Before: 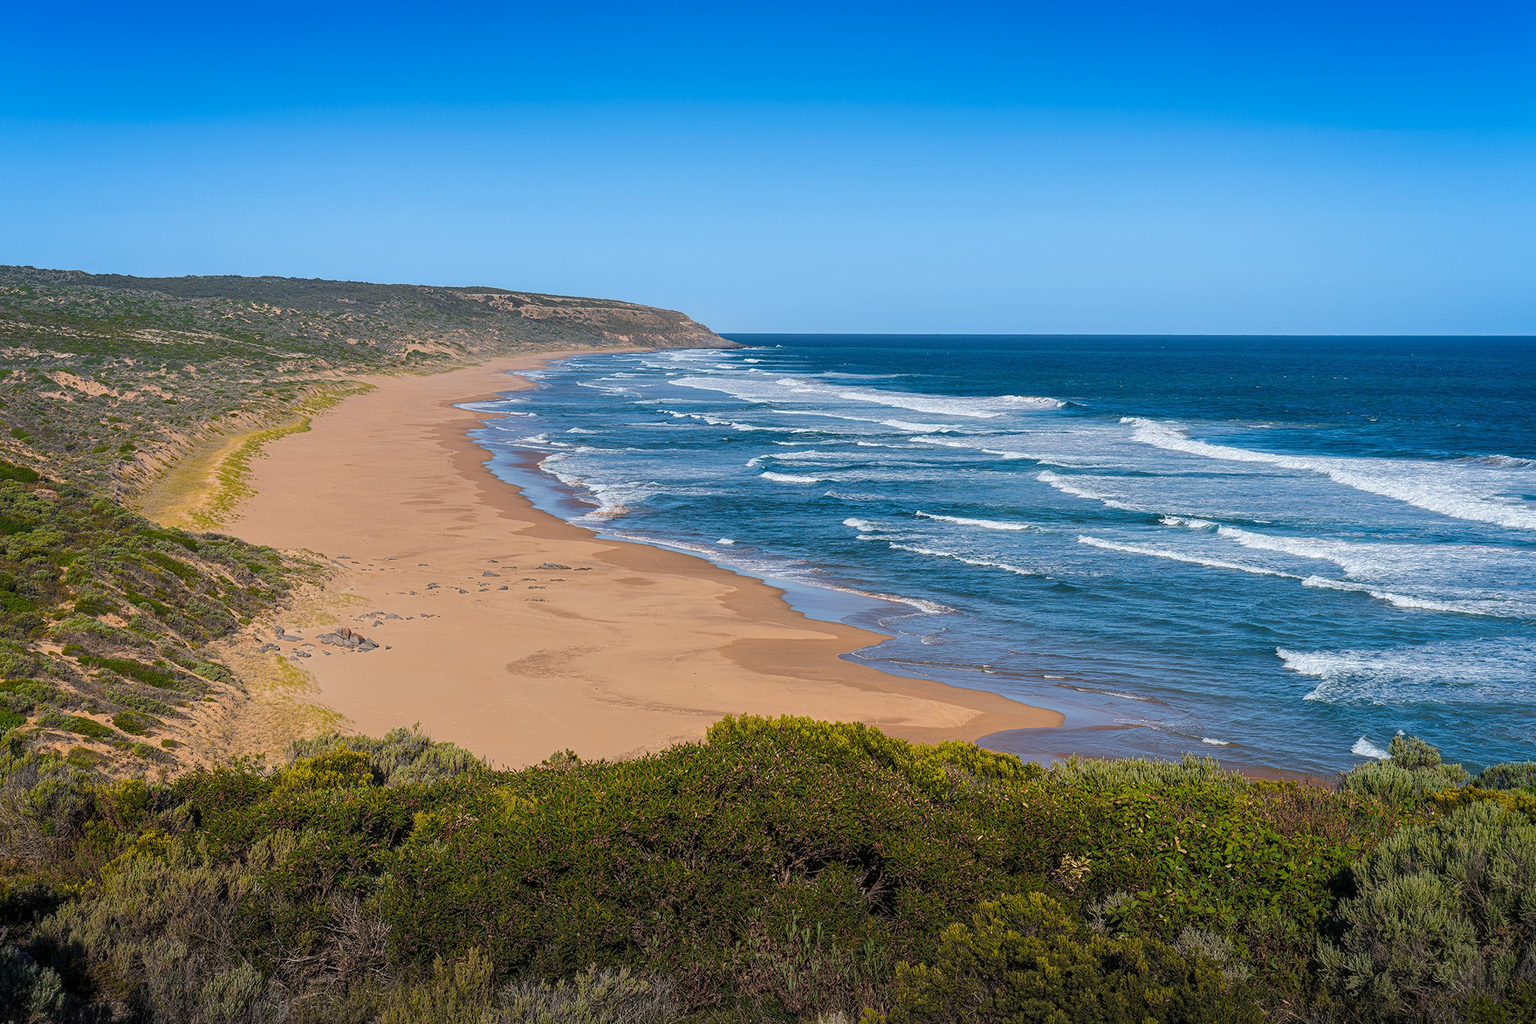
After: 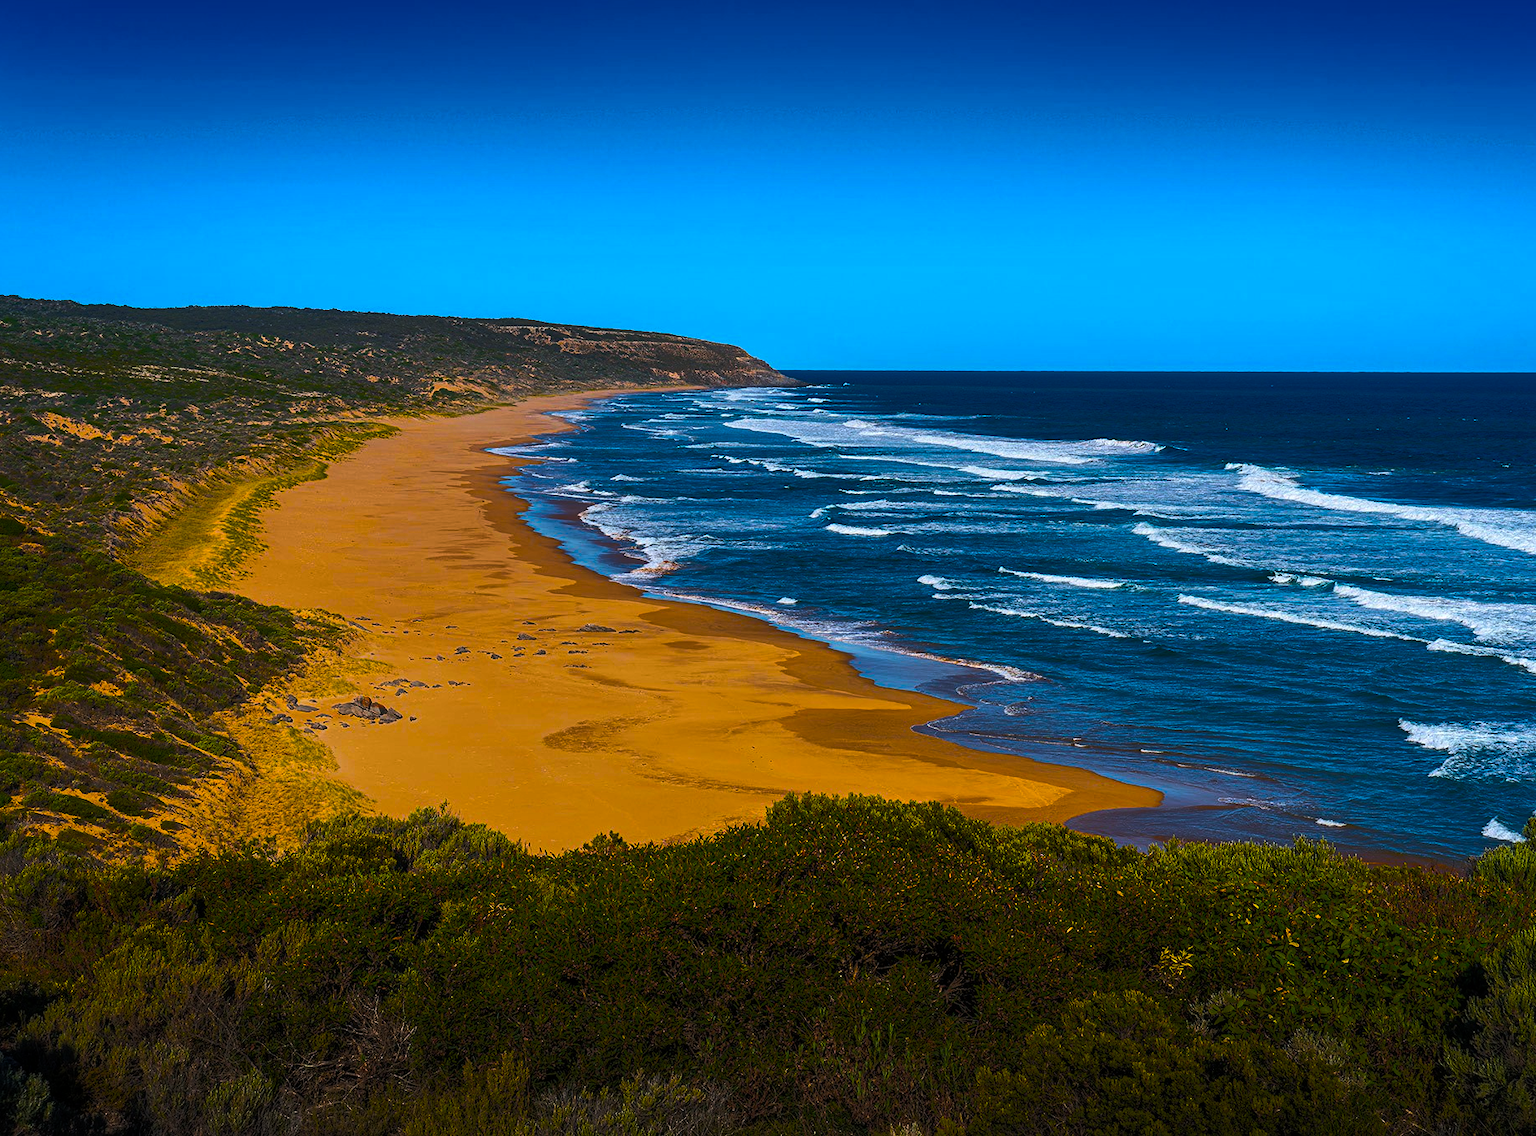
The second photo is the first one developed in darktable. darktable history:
crop and rotate: left 1.088%, right 8.807%
color balance rgb: linear chroma grading › global chroma 40.15%, perceptual saturation grading › global saturation 60.58%, perceptual saturation grading › highlights 20.44%, perceptual saturation grading › shadows -50.36%, perceptual brilliance grading › highlights 2.19%, perceptual brilliance grading › mid-tones -50.36%, perceptual brilliance grading › shadows -50.36%
